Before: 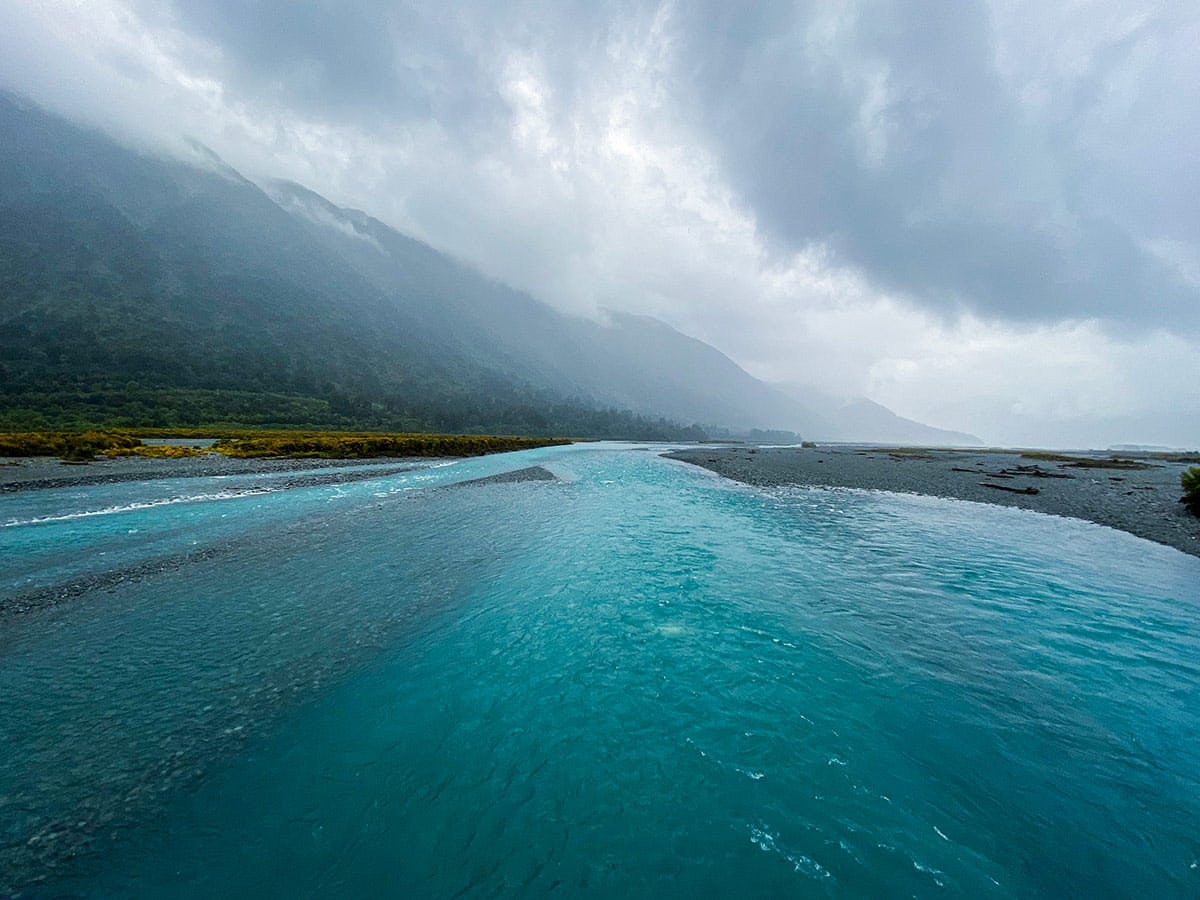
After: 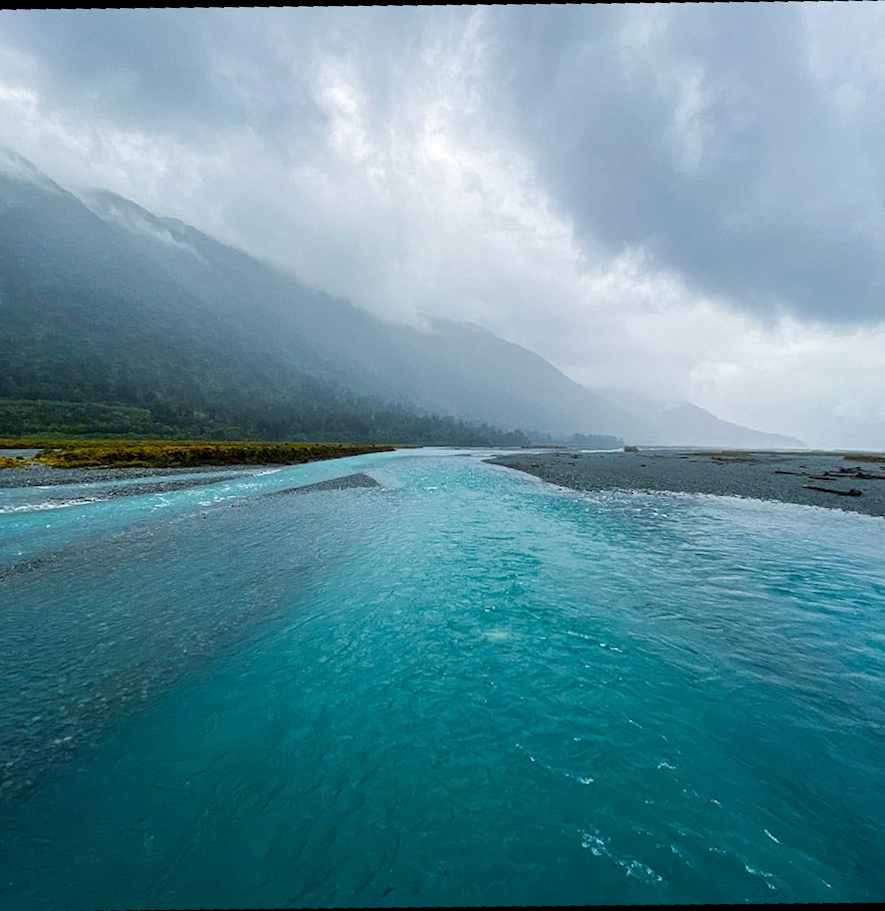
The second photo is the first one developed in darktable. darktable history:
rotate and perspective: rotation -4.2°, shear 0.006, automatic cropping off
crop and rotate: angle -3.27°, left 14.277%, top 0.028%, right 10.766%, bottom 0.028%
